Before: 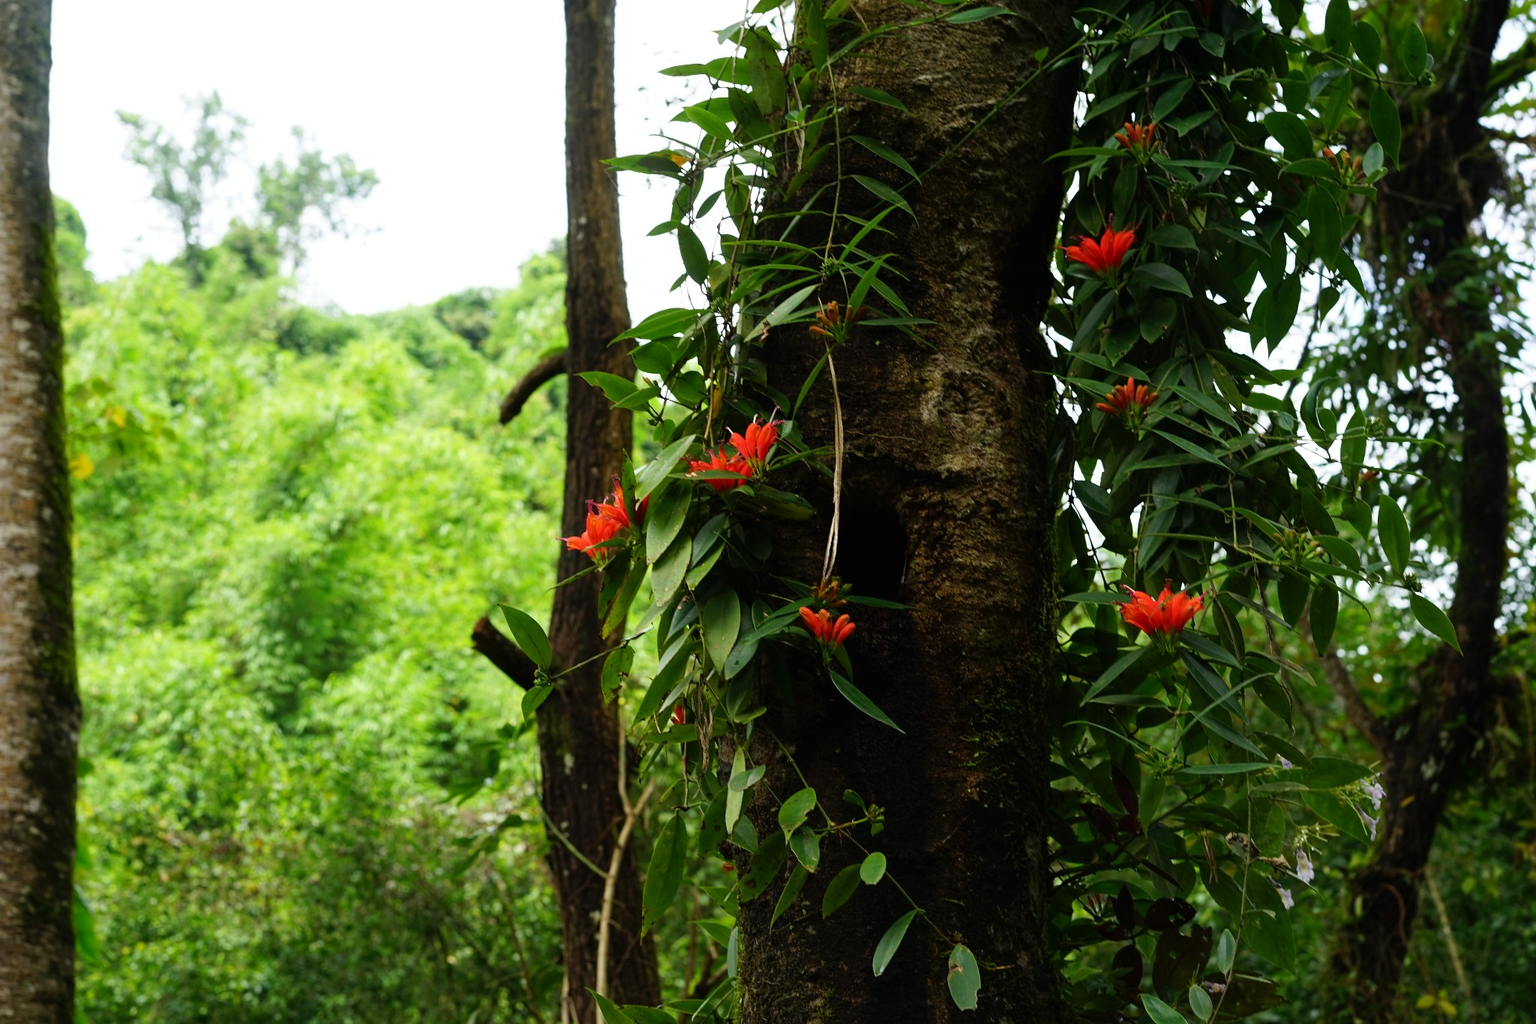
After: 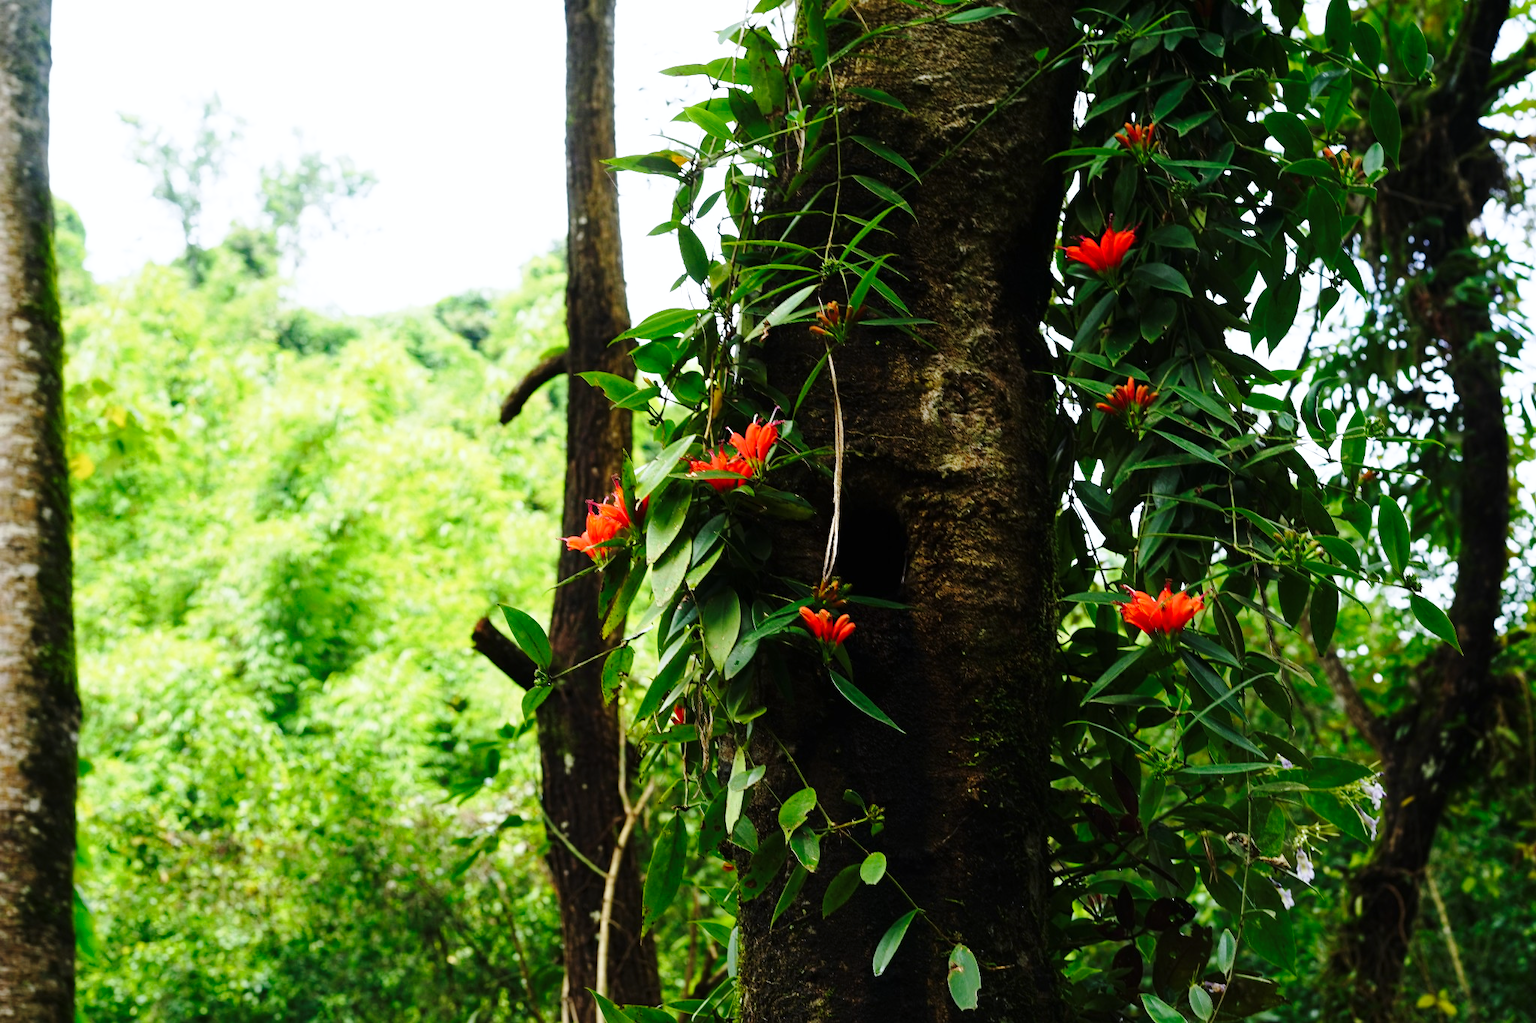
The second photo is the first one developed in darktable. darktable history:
base curve: curves: ch0 [(0, 0) (0.028, 0.03) (0.121, 0.232) (0.46, 0.748) (0.859, 0.968) (1, 1)], preserve colors none
color calibration: illuminant as shot in camera, x 0.358, y 0.373, temperature 4628.91 K, saturation algorithm version 1 (2020)
